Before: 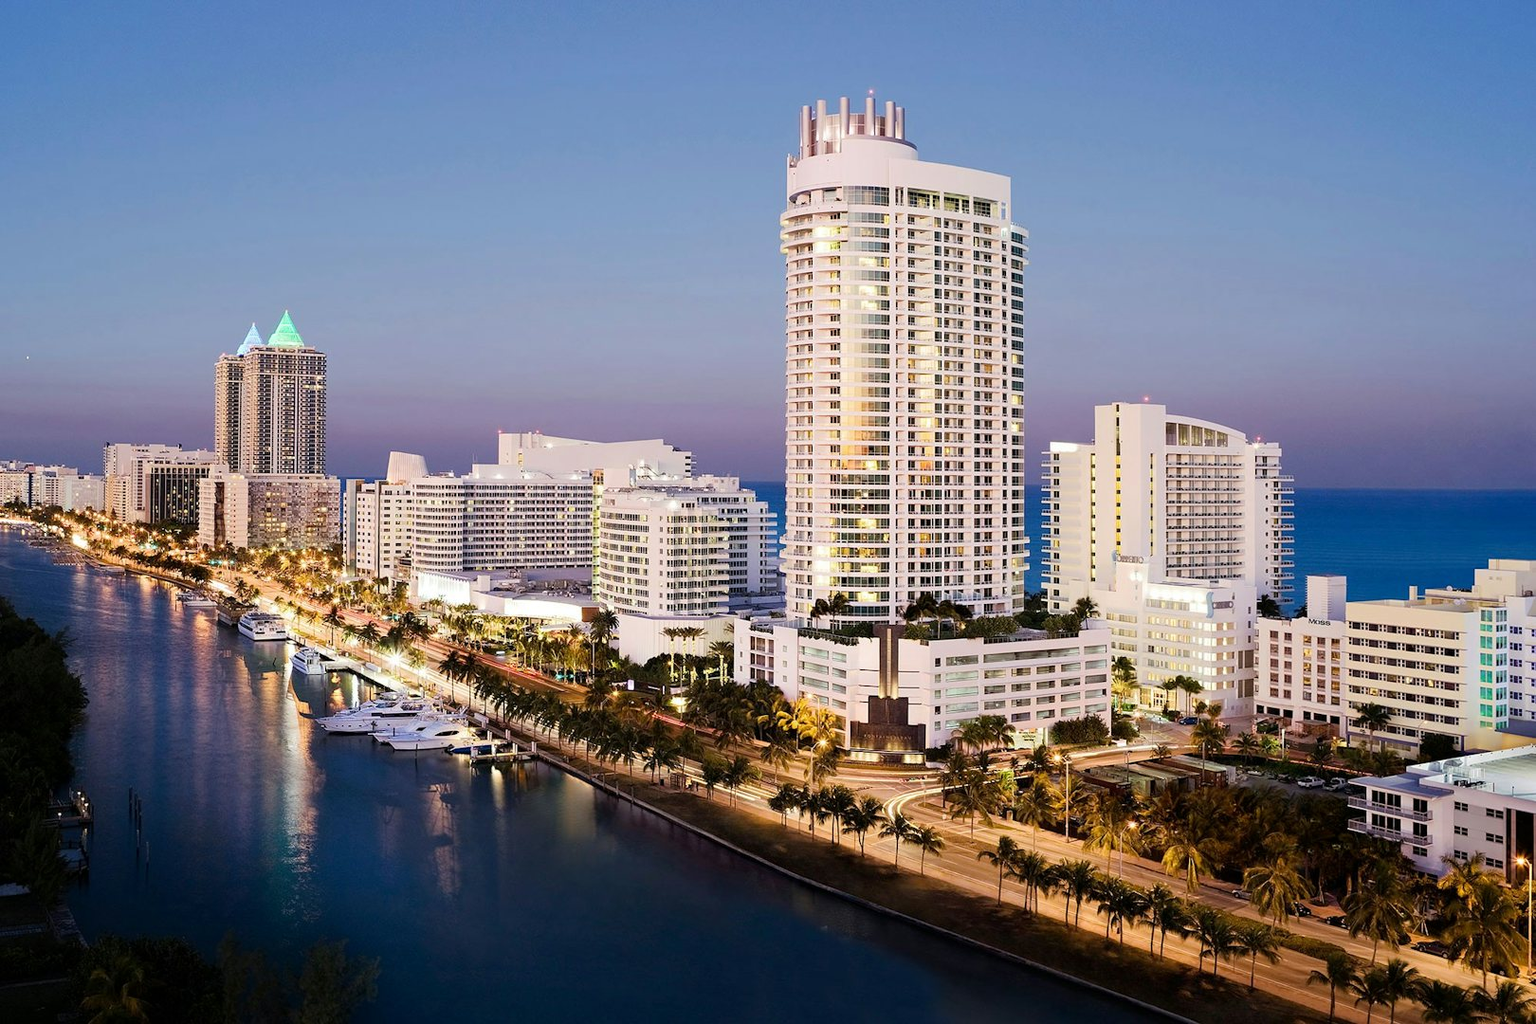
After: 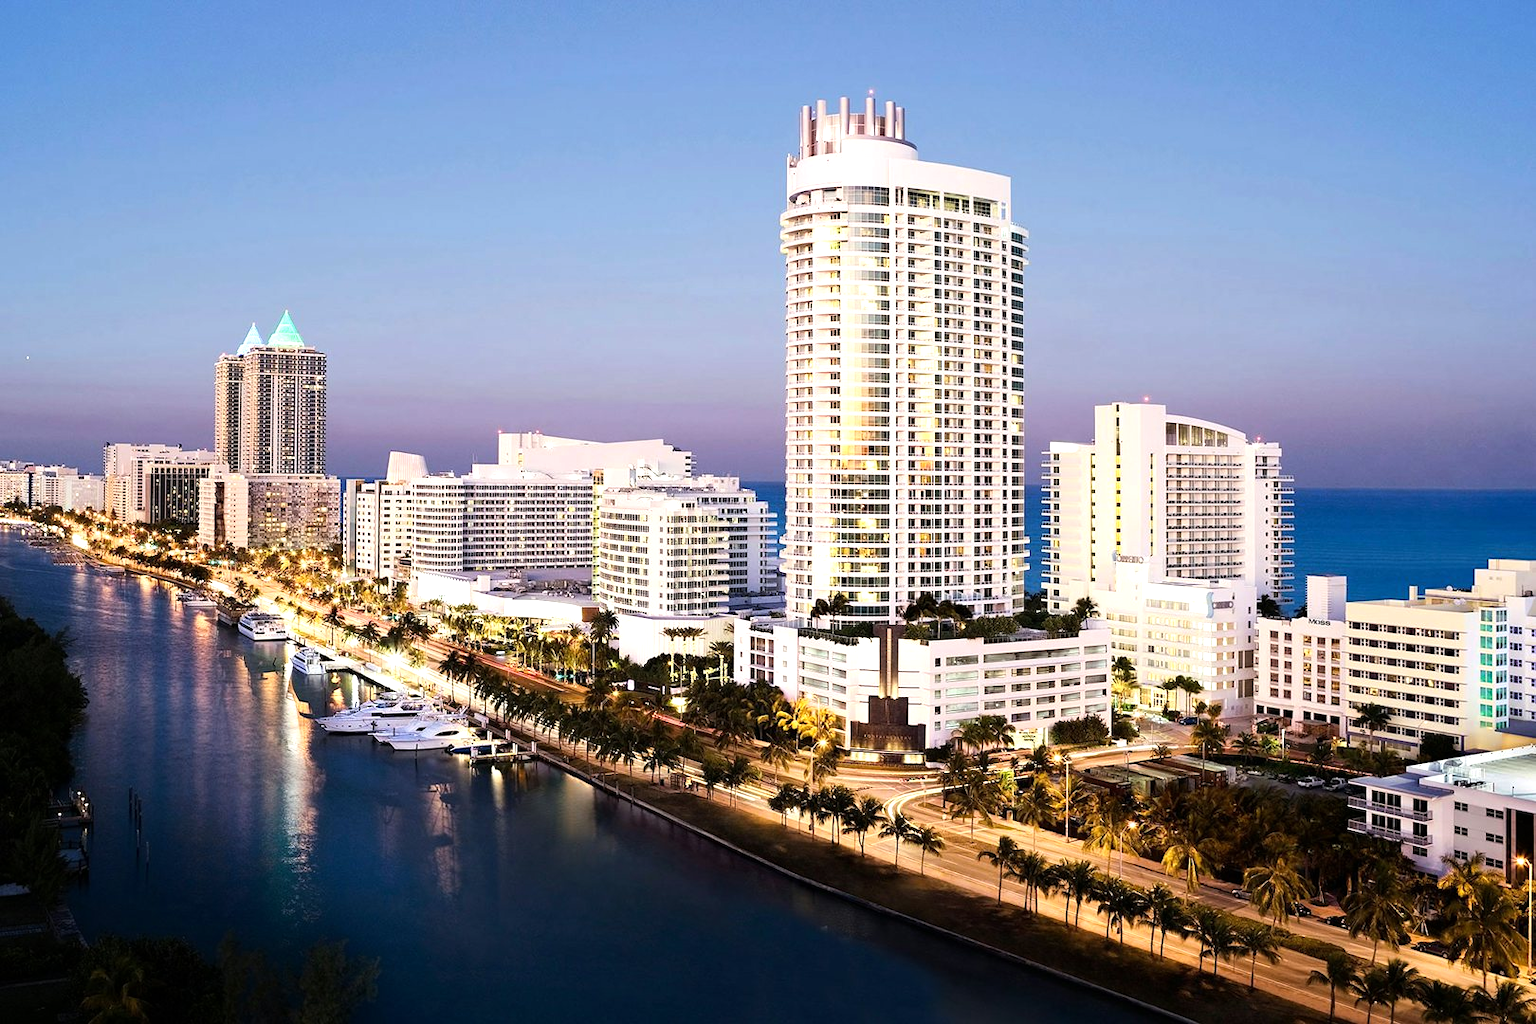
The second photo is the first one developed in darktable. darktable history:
tone equalizer: -8 EV -0.417 EV, -7 EV -0.389 EV, -6 EV -0.333 EV, -5 EV -0.222 EV, -3 EV 0.222 EV, -2 EV 0.333 EV, -1 EV 0.389 EV, +0 EV 0.417 EV, edges refinement/feathering 500, mask exposure compensation -1.57 EV, preserve details no
exposure: exposure 0.2 EV, compensate highlight preservation false
